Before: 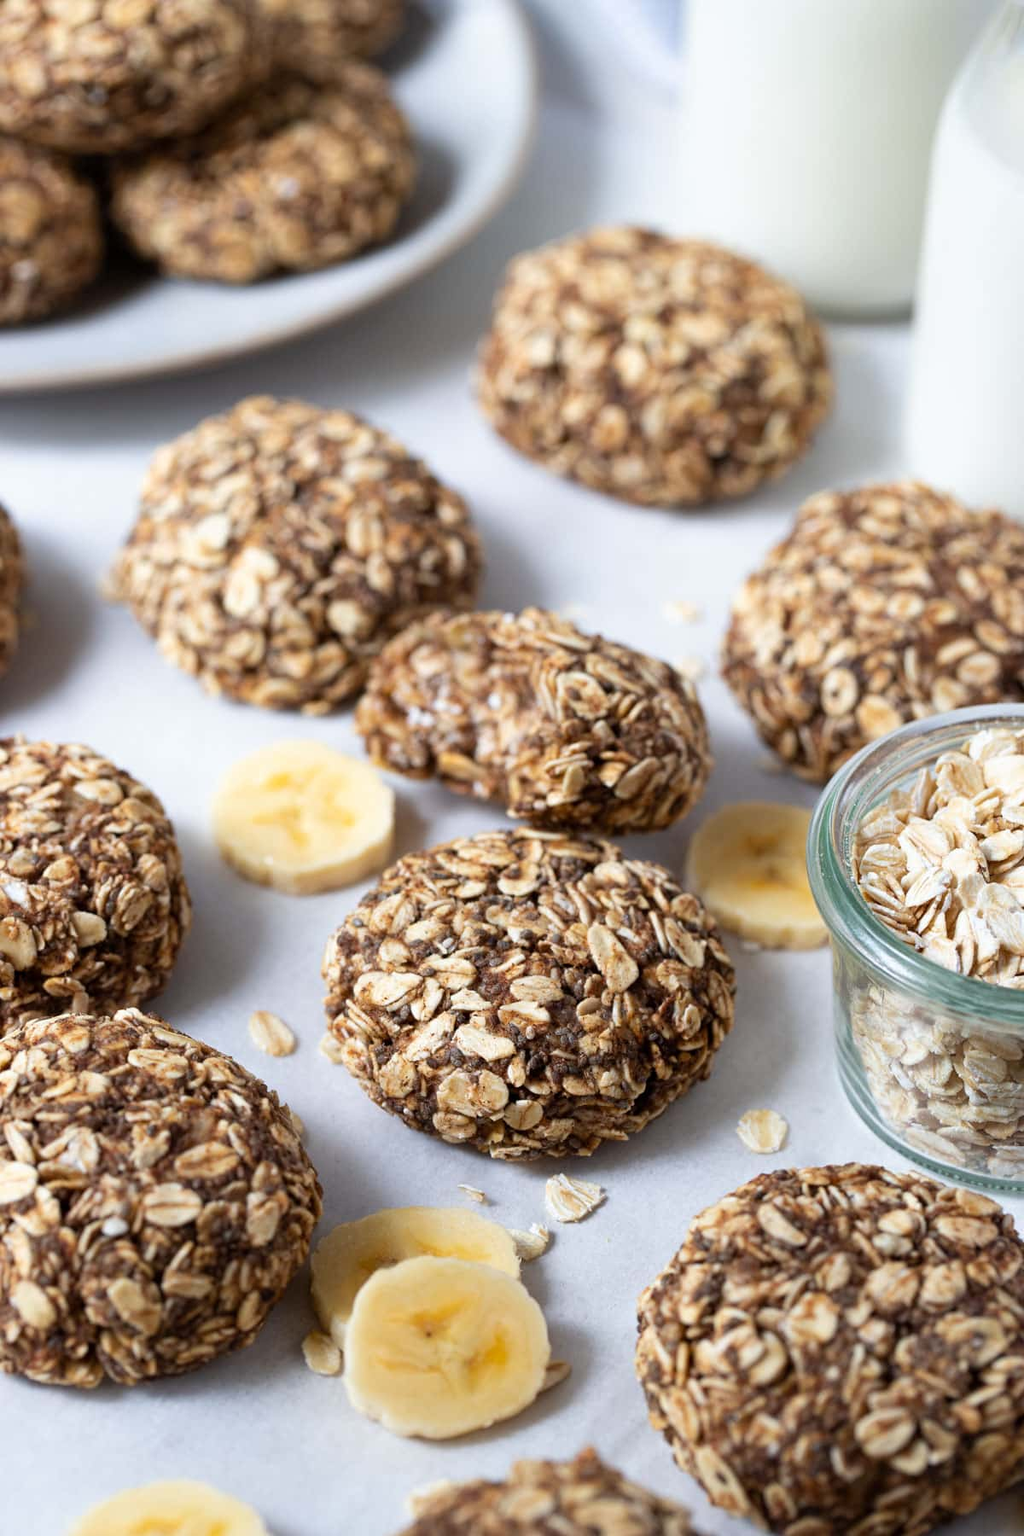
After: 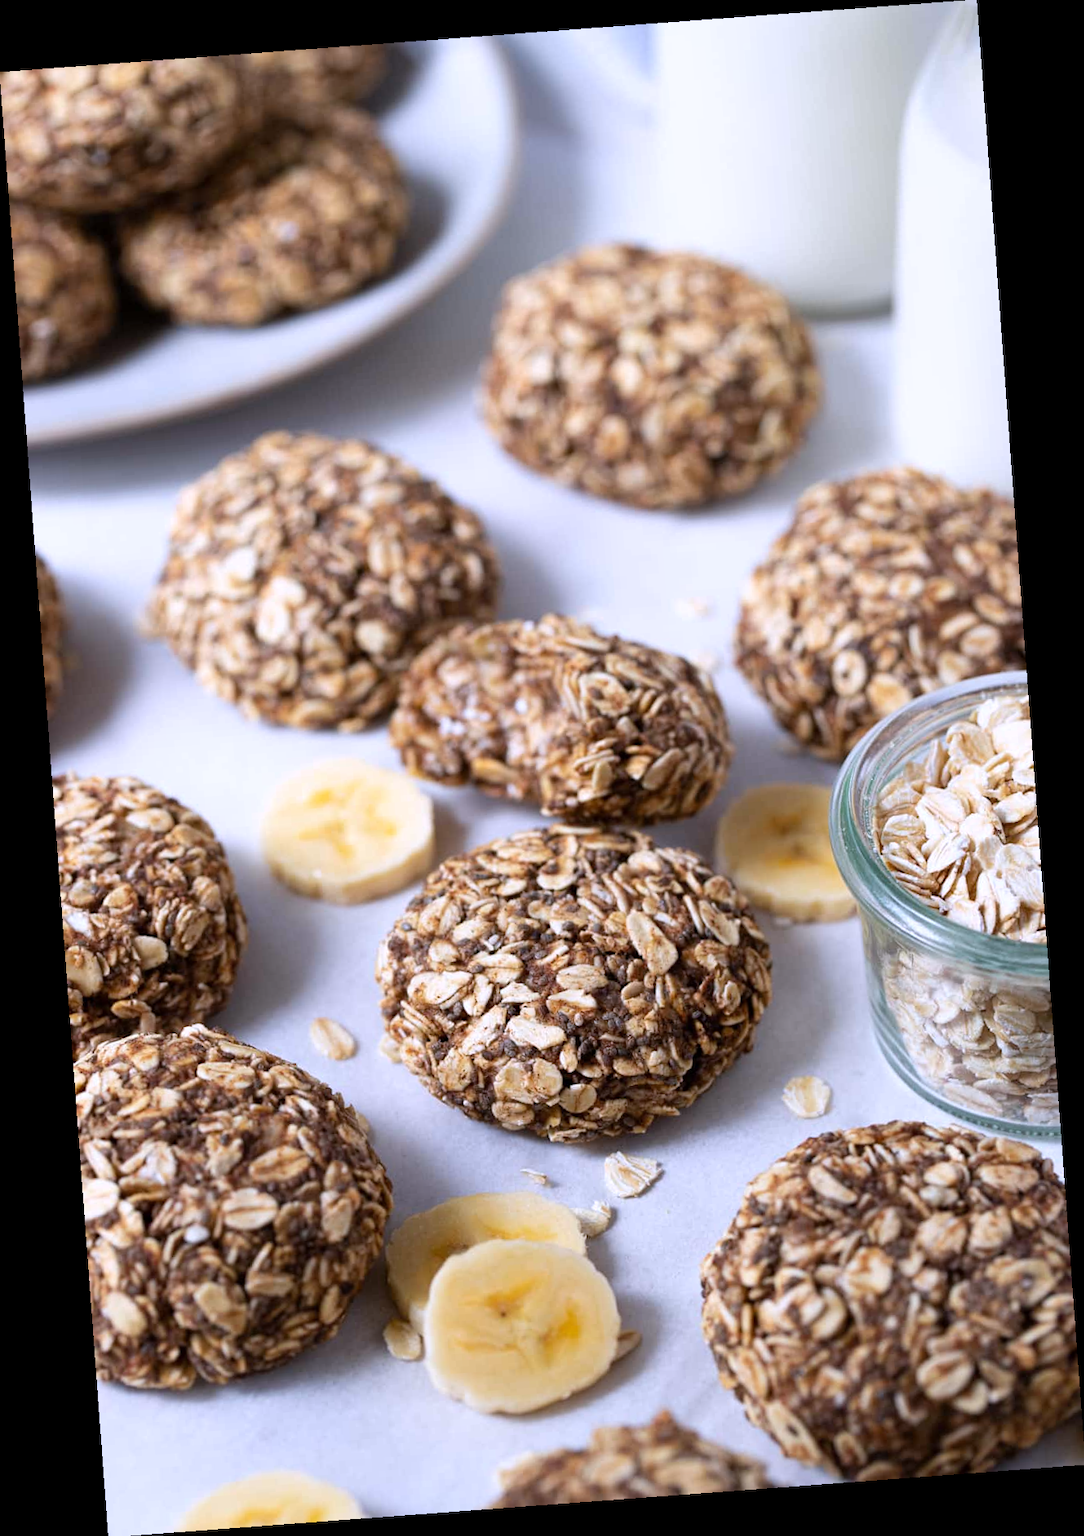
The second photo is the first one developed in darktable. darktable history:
white balance: red 1.004, blue 1.096
rotate and perspective: rotation -4.25°, automatic cropping off
